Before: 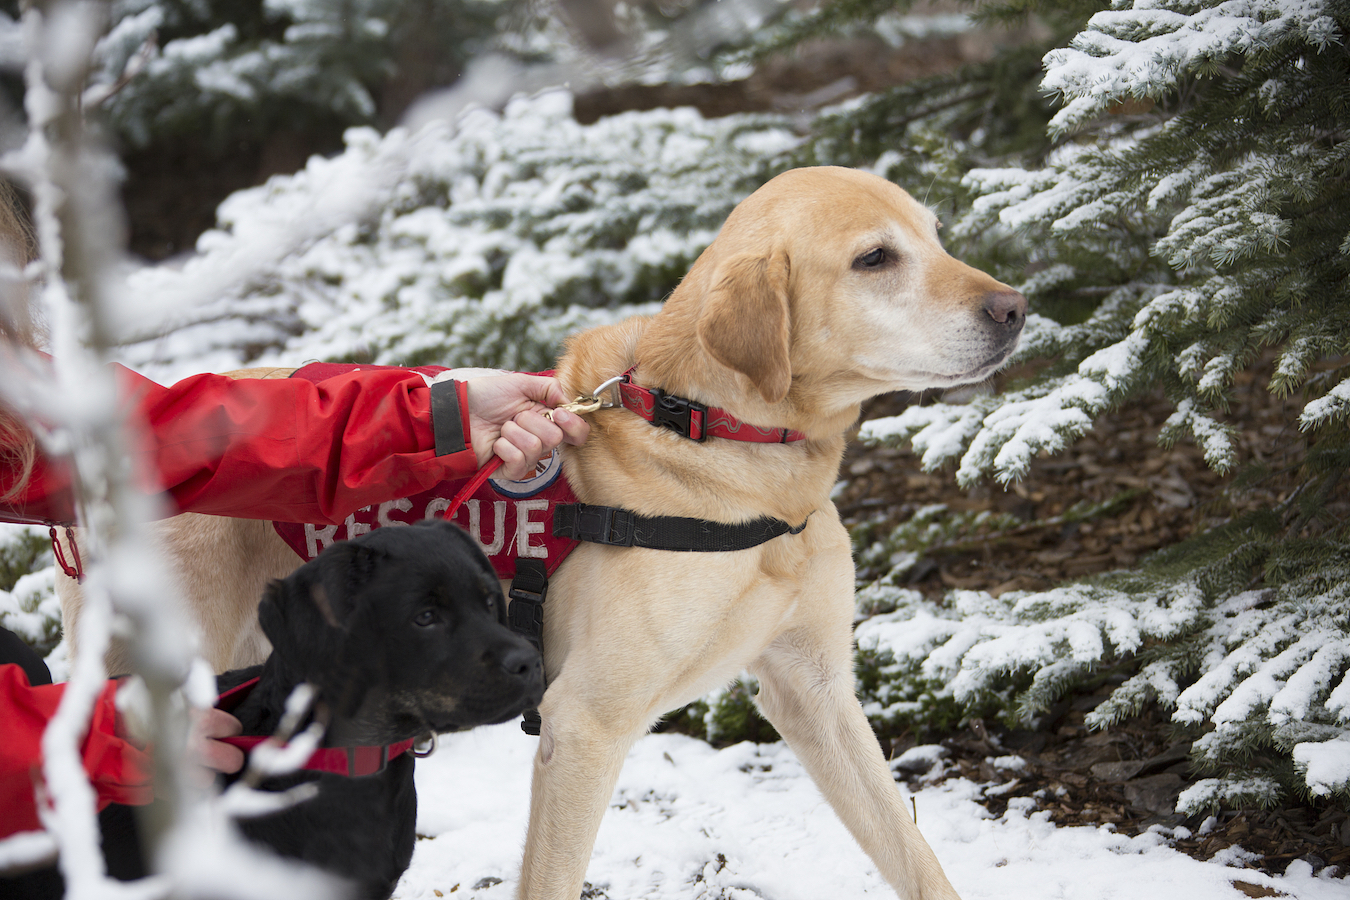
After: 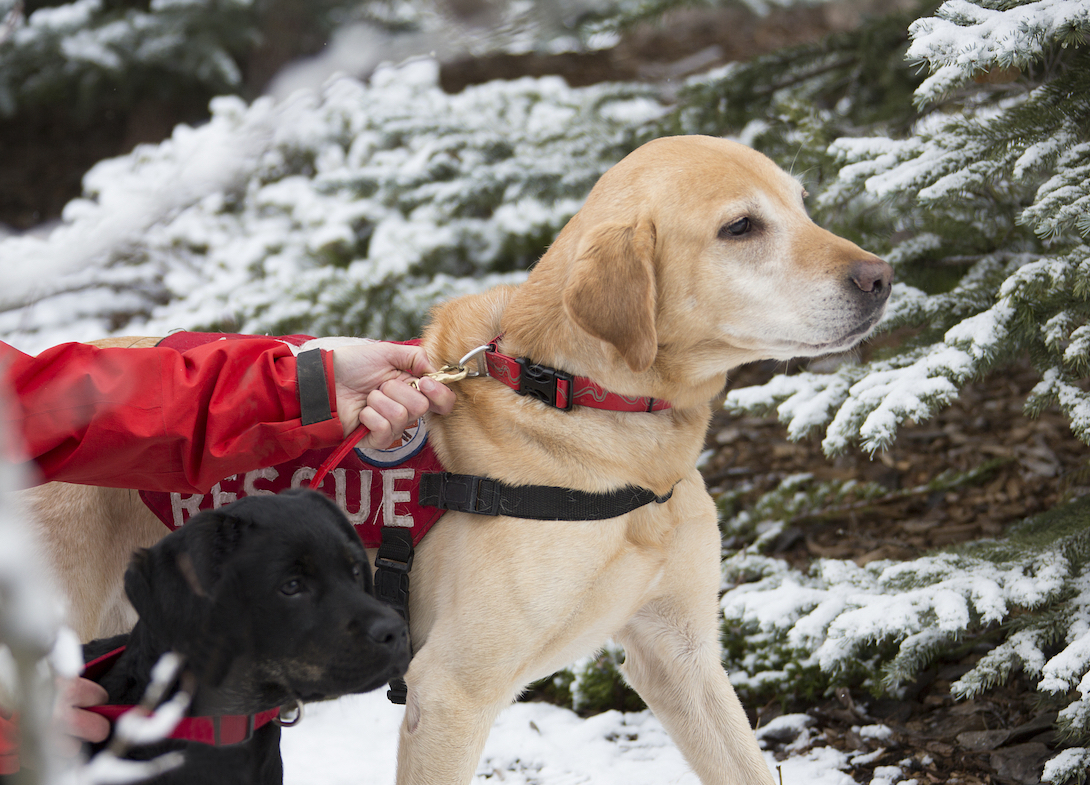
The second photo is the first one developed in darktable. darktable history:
crop: left 9.946%, top 3.509%, right 9.276%, bottom 9.176%
